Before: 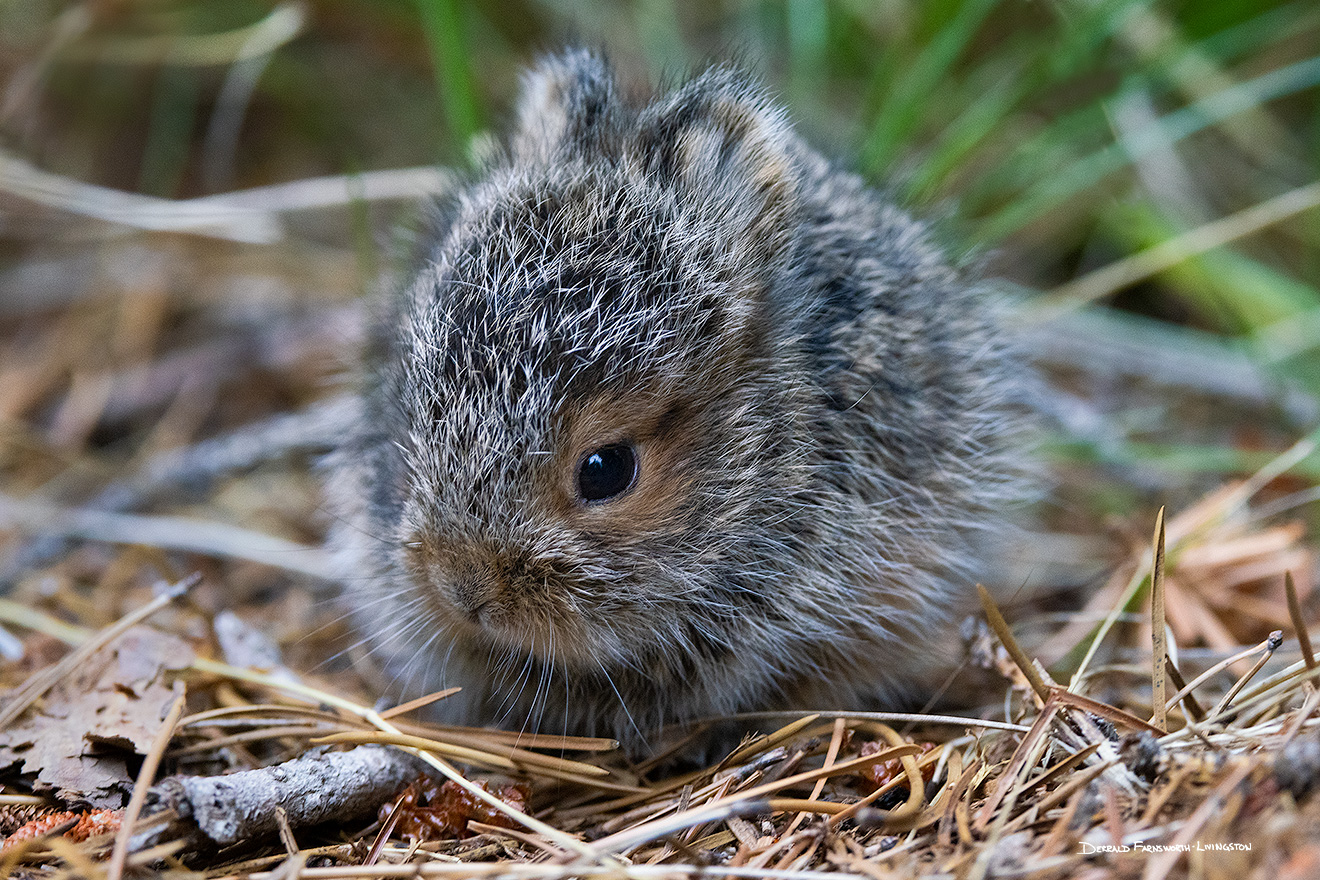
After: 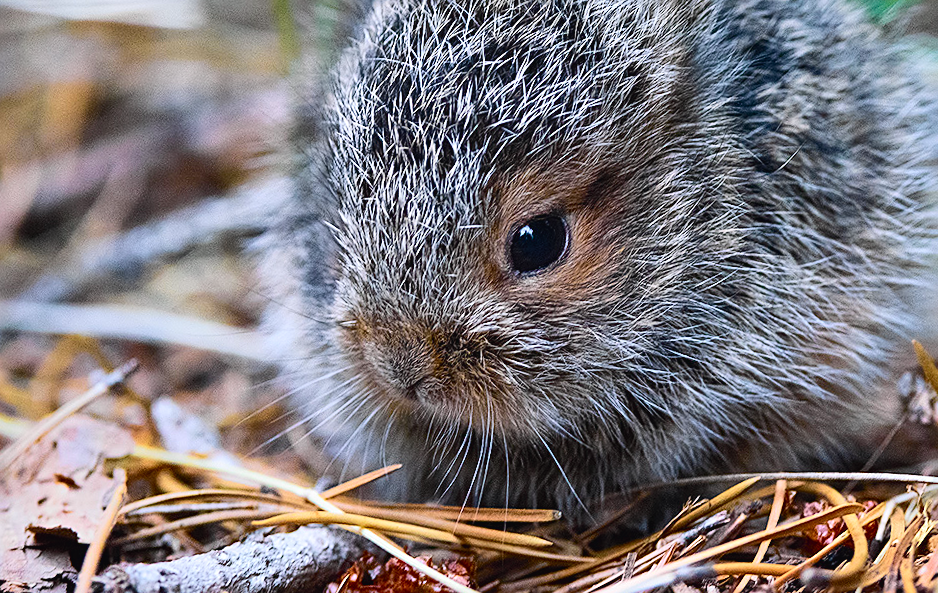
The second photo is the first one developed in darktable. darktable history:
tone curve: curves: ch0 [(0, 0.023) (0.103, 0.087) (0.295, 0.297) (0.445, 0.531) (0.553, 0.665) (0.735, 0.843) (0.994, 1)]; ch1 [(0, 0) (0.427, 0.346) (0.456, 0.426) (0.484, 0.483) (0.509, 0.514) (0.535, 0.56) (0.581, 0.632) (0.646, 0.715) (1, 1)]; ch2 [(0, 0) (0.369, 0.388) (0.449, 0.431) (0.501, 0.495) (0.533, 0.518) (0.572, 0.612) (0.677, 0.752) (1, 1)], color space Lab, independent channels, preserve colors none
rotate and perspective: rotation -2.29°, automatic cropping off
sharpen: on, module defaults
crop: left 6.488%, top 27.668%, right 24.183%, bottom 8.656%
